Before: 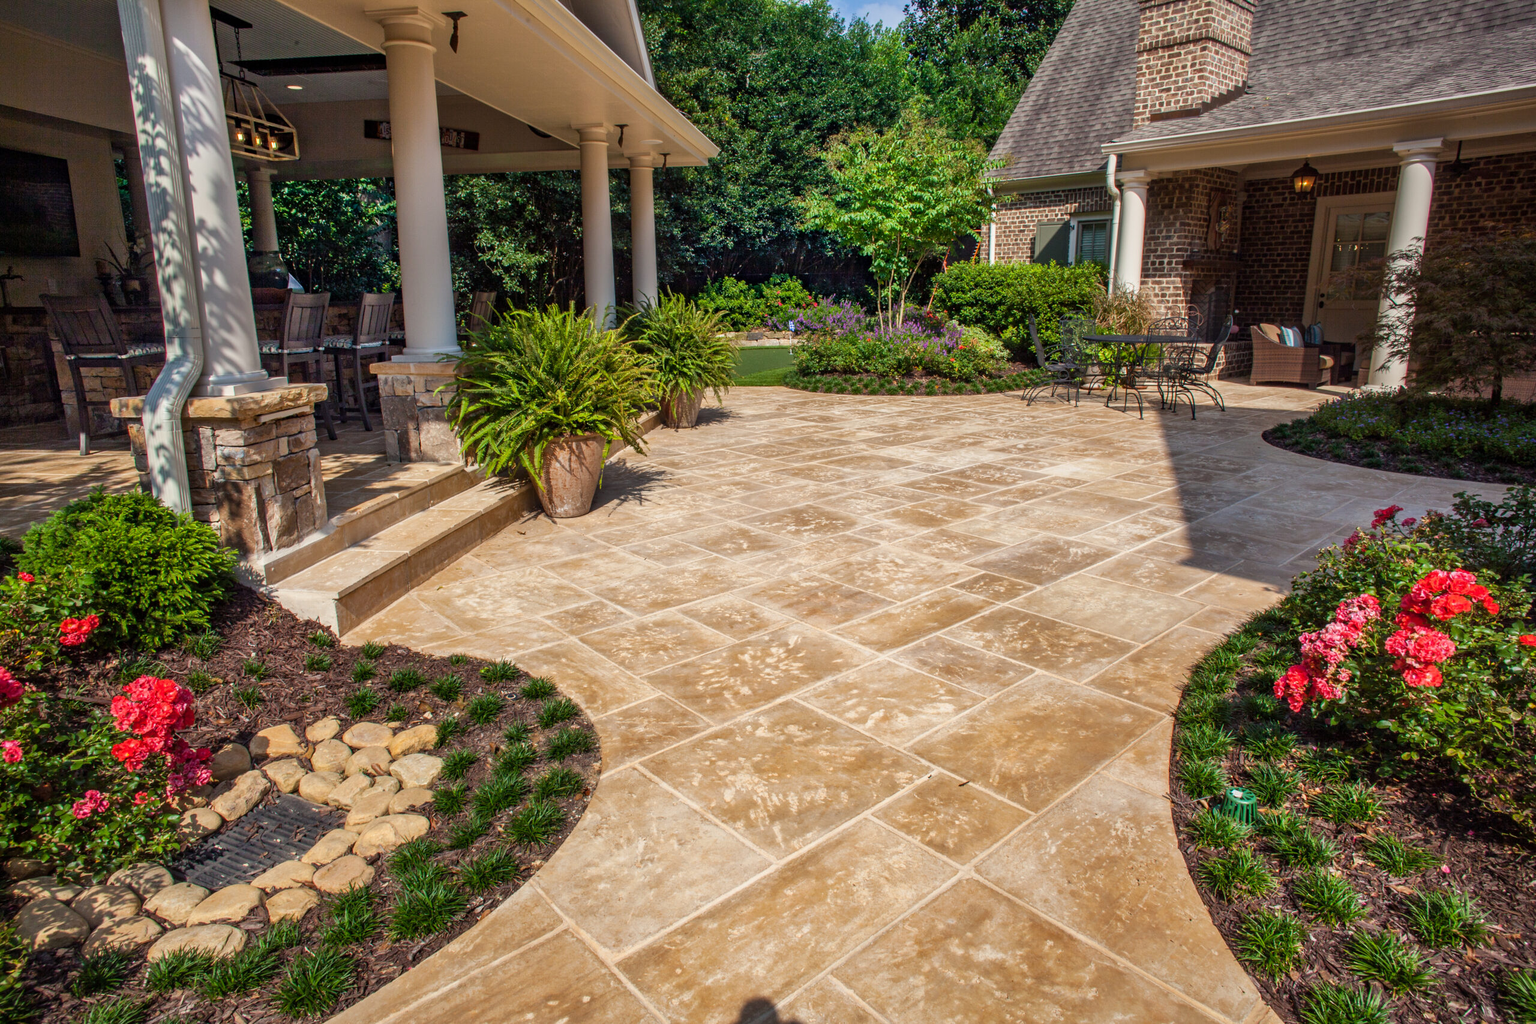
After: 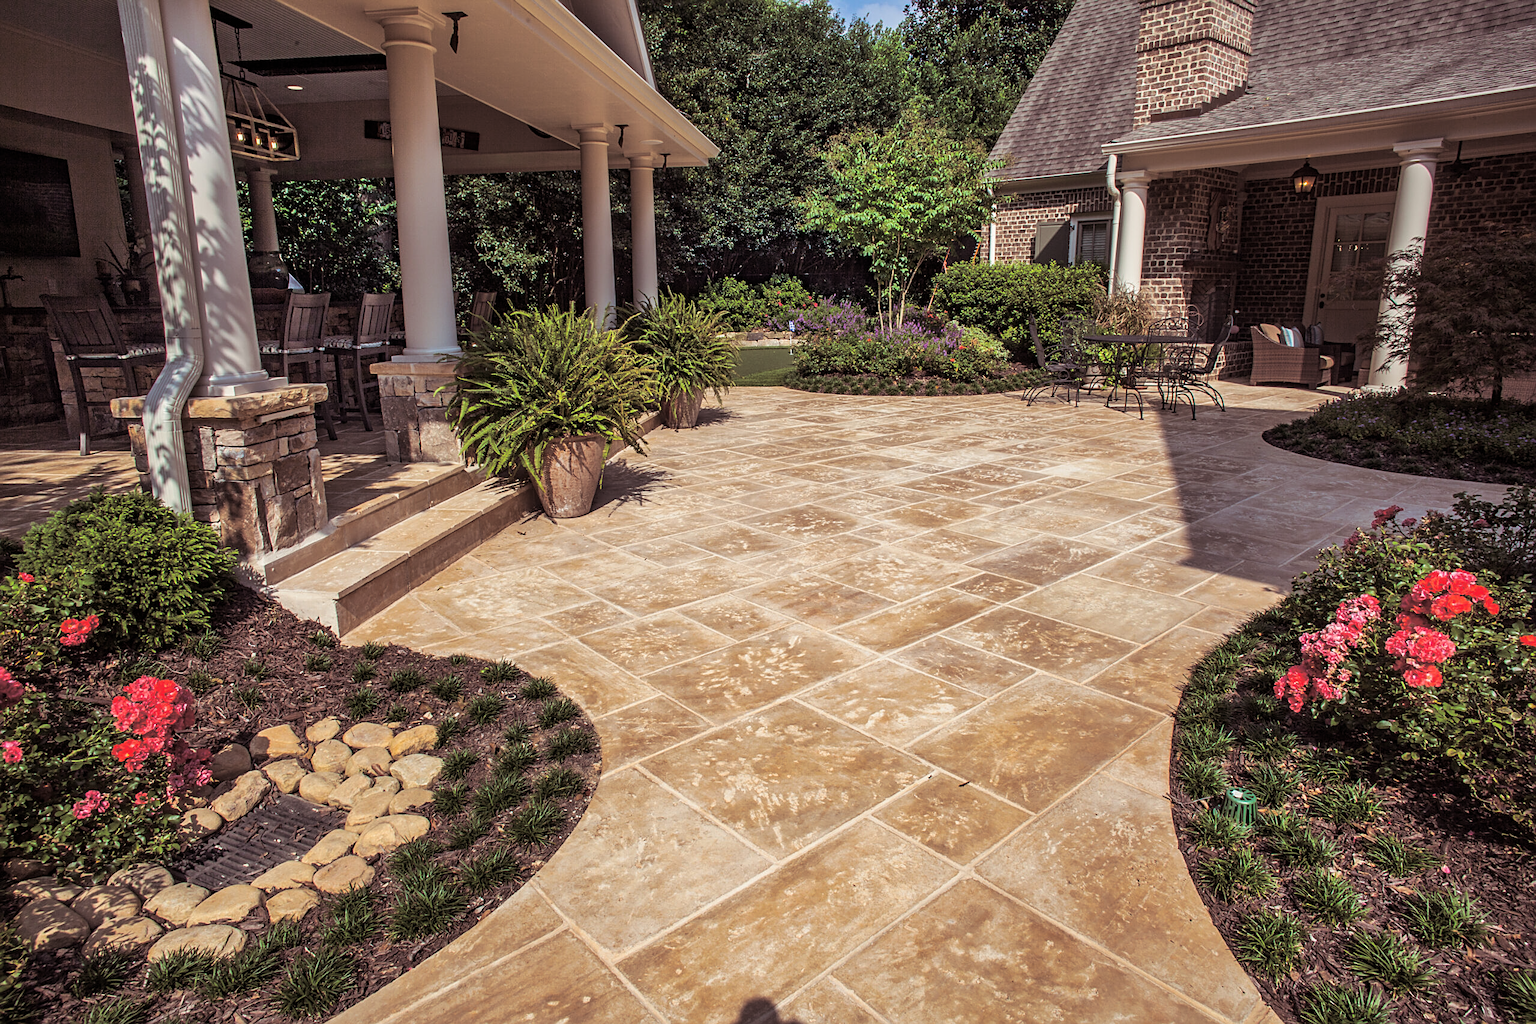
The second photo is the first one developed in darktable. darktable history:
sharpen: on, module defaults
split-toning: shadows › saturation 0.24, highlights › hue 54°, highlights › saturation 0.24
